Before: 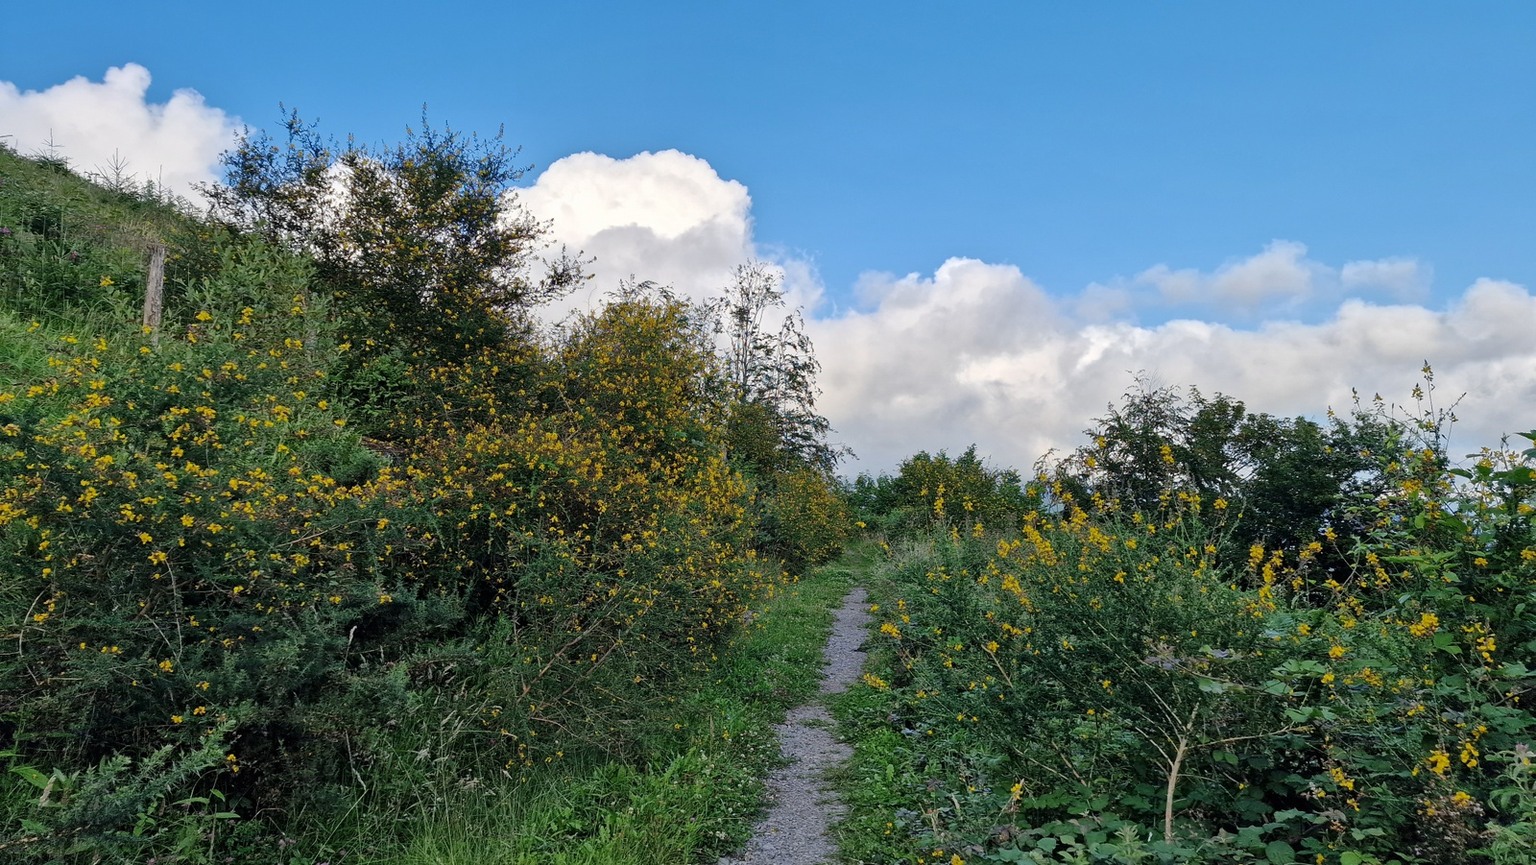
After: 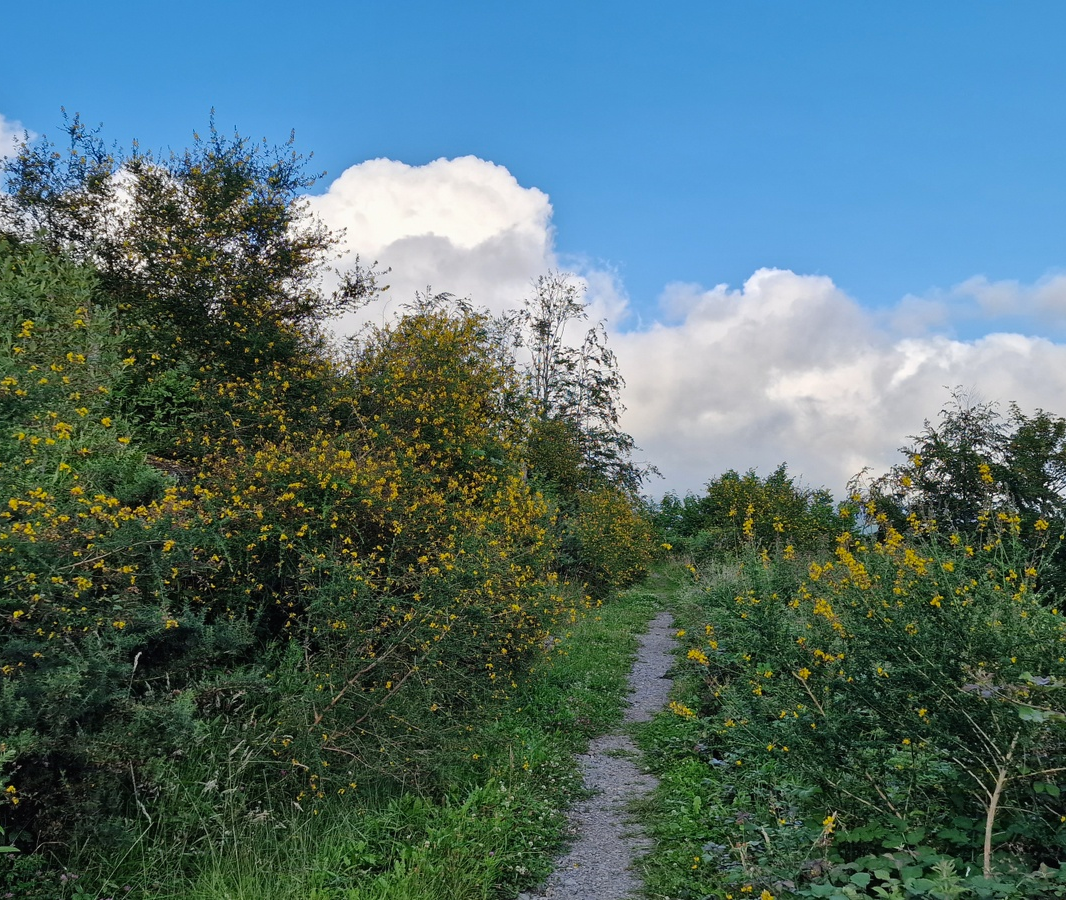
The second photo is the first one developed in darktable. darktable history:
crop and rotate: left 14.385%, right 18.948%
contrast brightness saturation: contrast -0.02, brightness -0.01, saturation 0.03
